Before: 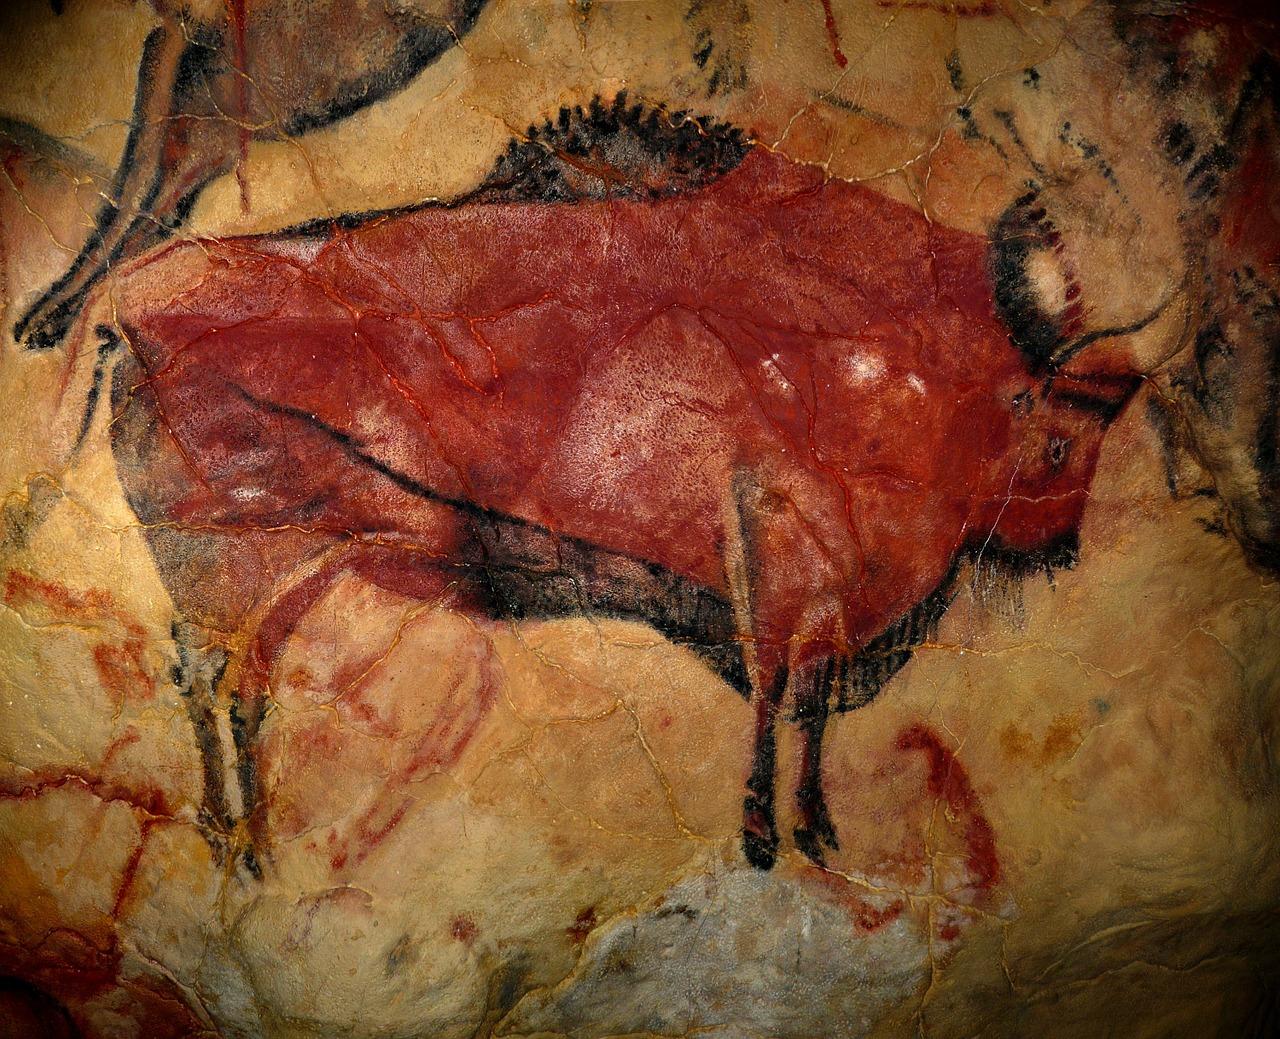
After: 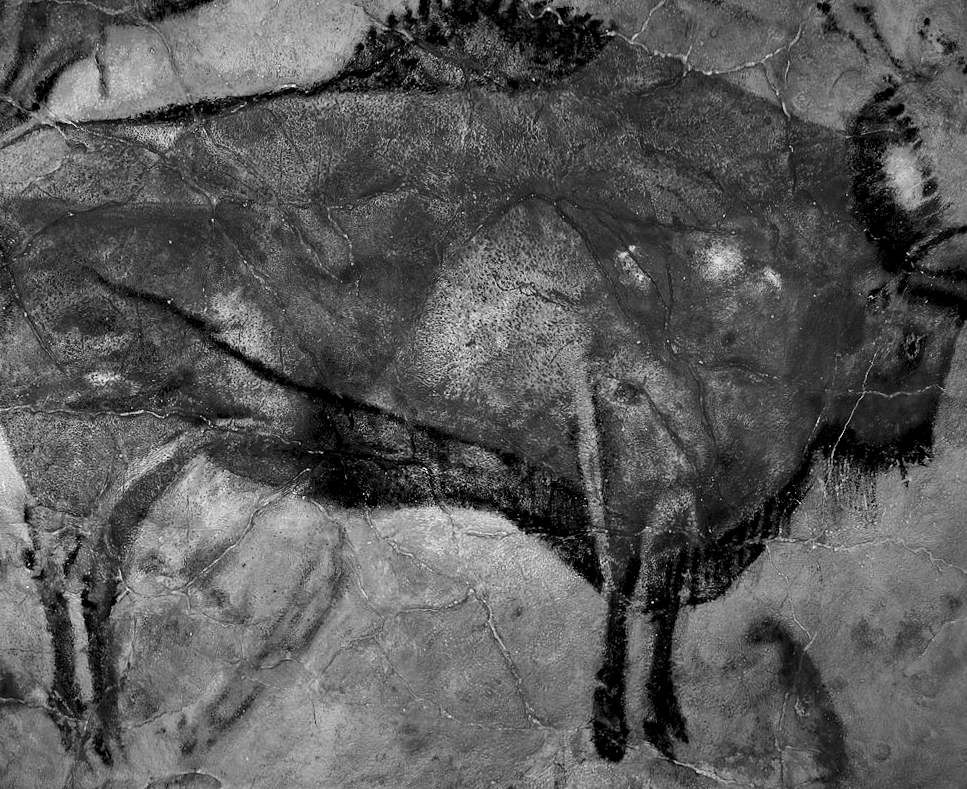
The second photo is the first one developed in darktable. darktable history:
crop and rotate: left 11.831%, top 11.346%, right 13.429%, bottom 13.899%
rotate and perspective: rotation 0.8°, automatic cropping off
monochrome: size 1
haze removal: strength 0.29, distance 0.25, compatibility mode true, adaptive false
tone equalizer: on, module defaults
local contrast: mode bilateral grid, contrast 100, coarseness 100, detail 165%, midtone range 0.2
